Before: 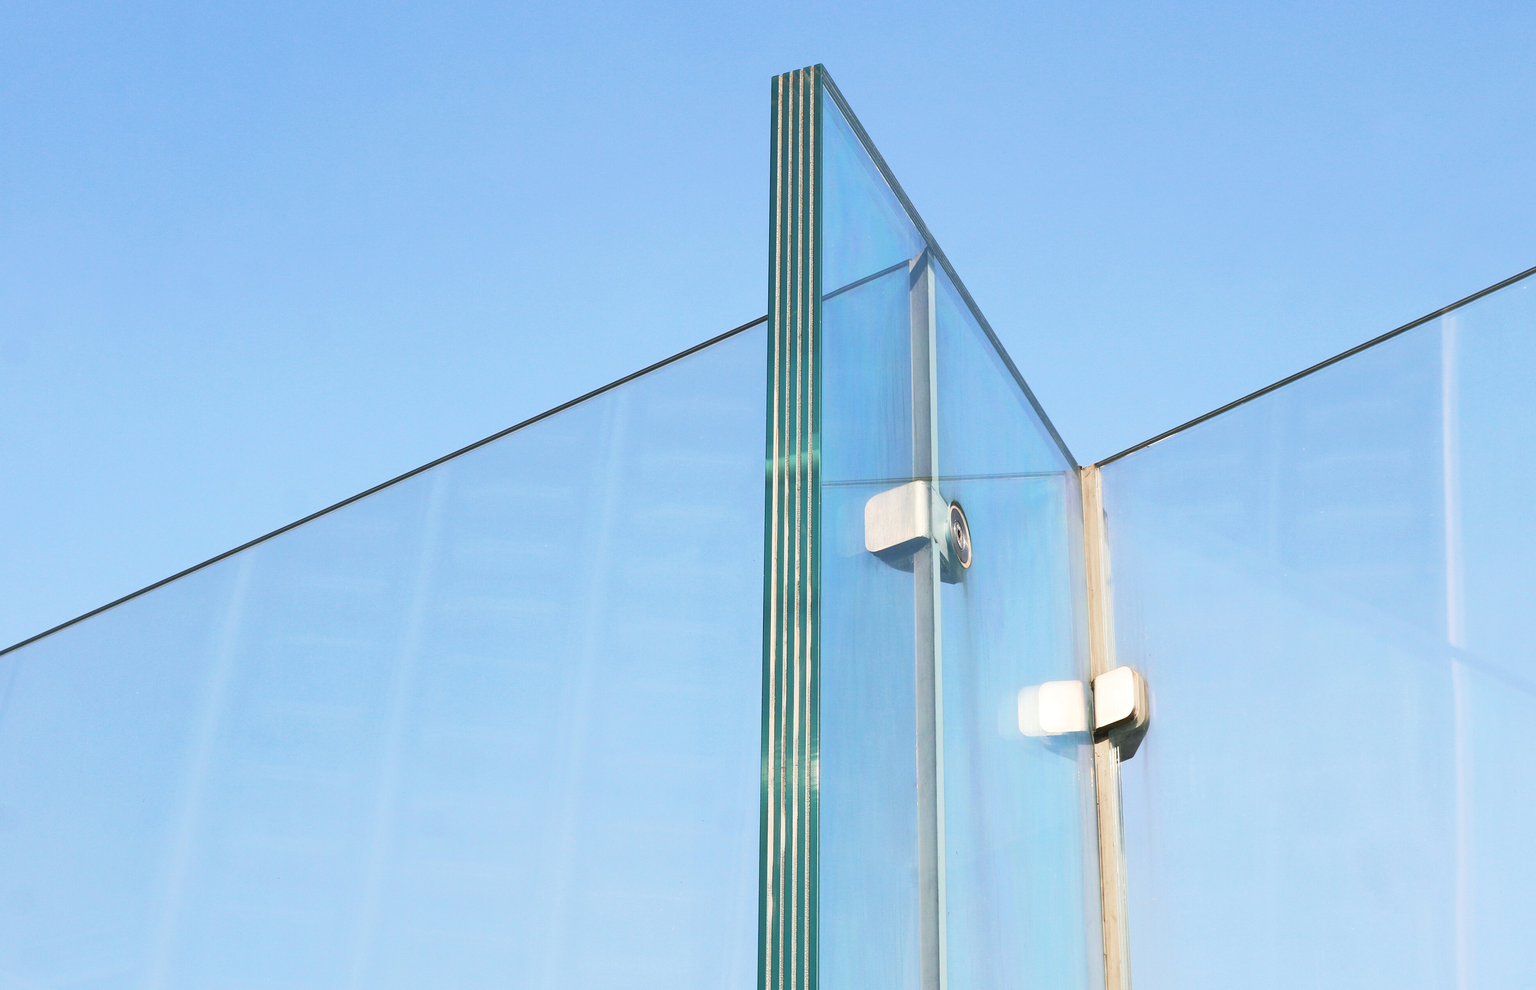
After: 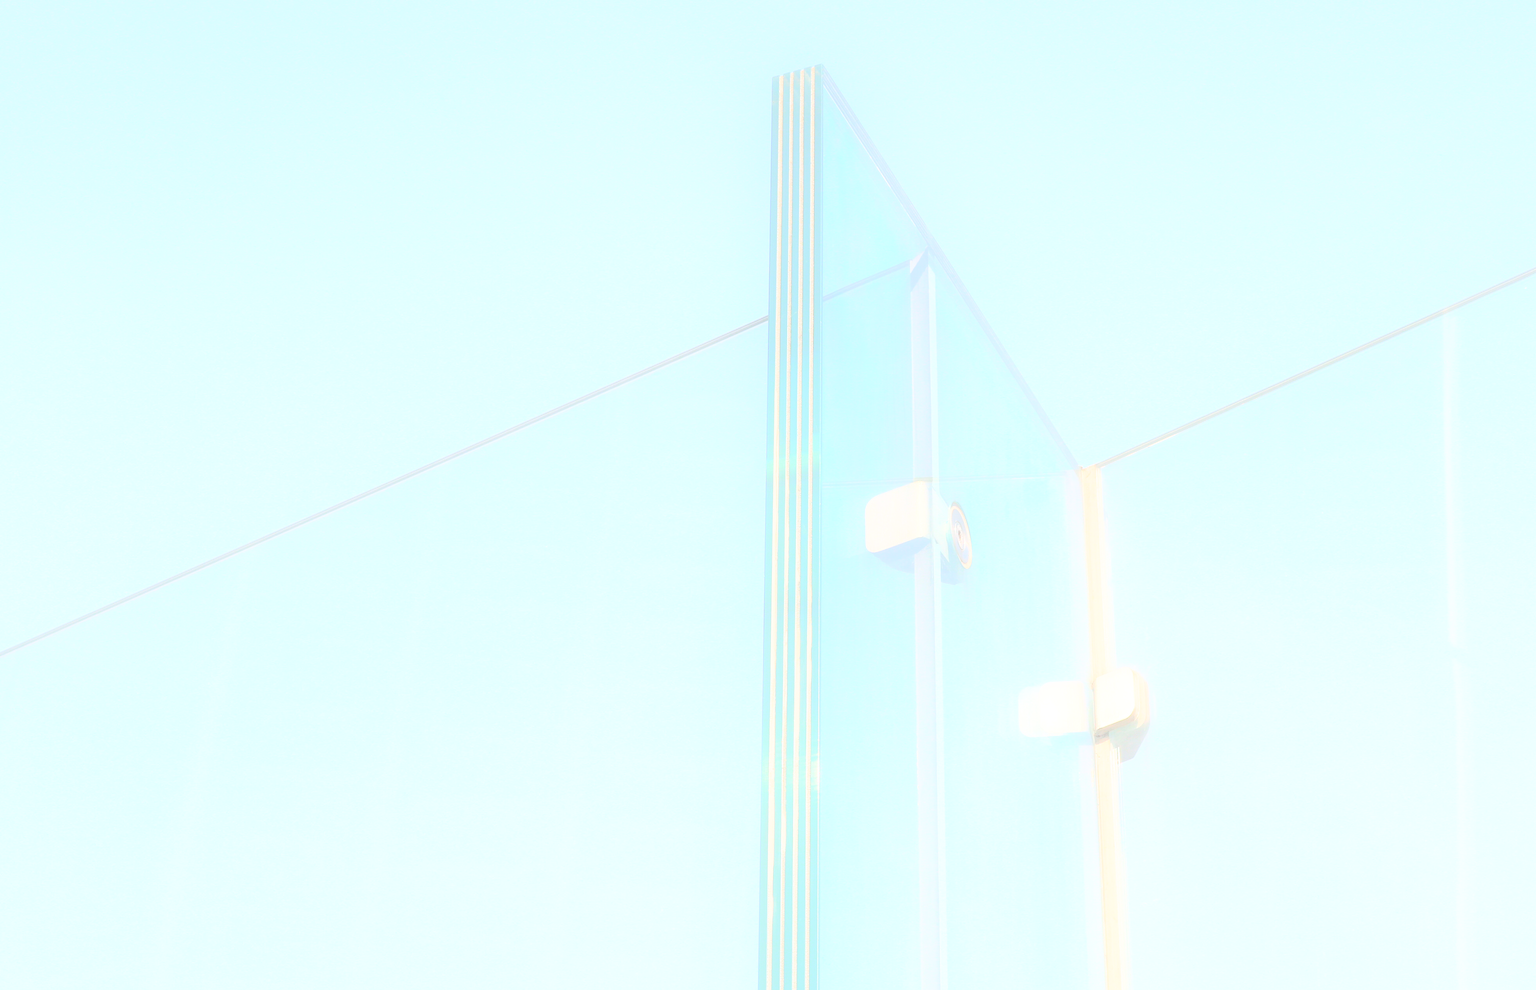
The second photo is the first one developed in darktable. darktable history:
shadows and highlights: shadows -40.15, highlights 62.88, soften with gaussian
contrast brightness saturation: brightness 1
